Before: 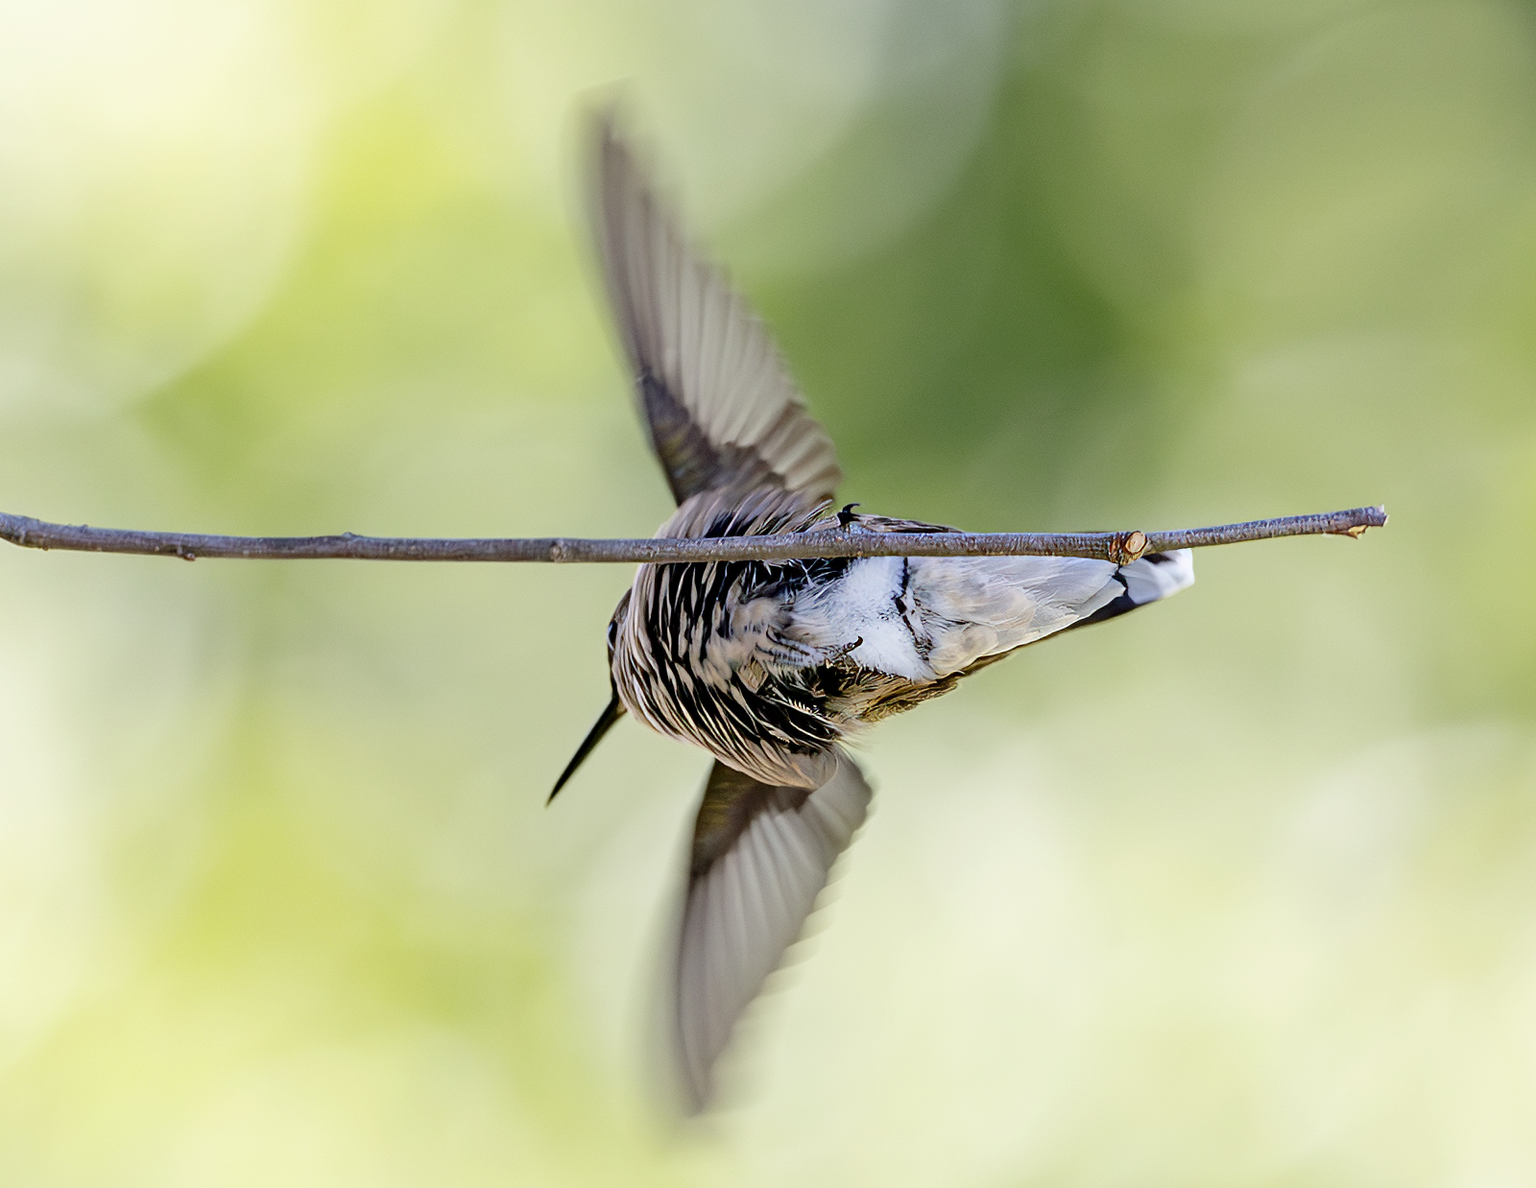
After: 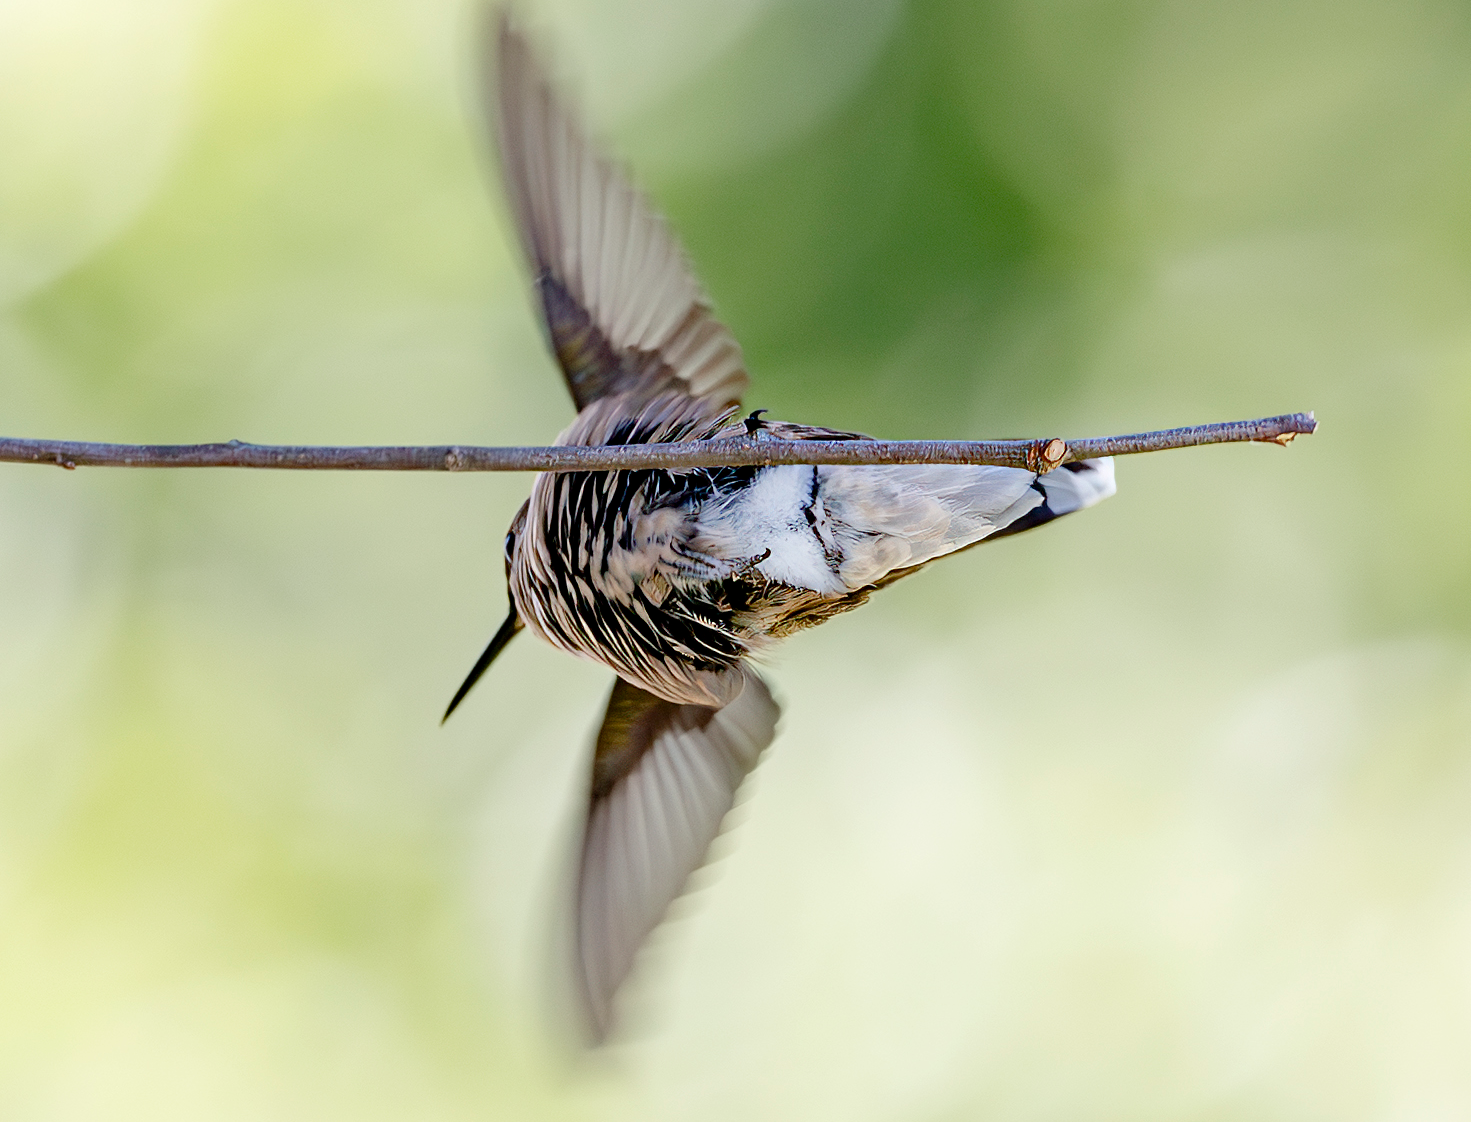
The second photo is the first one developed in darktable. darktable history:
color balance rgb: perceptual saturation grading › global saturation 0.054%, perceptual saturation grading › highlights -31.724%, perceptual saturation grading › mid-tones 5.679%, perceptual saturation grading › shadows 18.899%, global vibrance 20%
crop and rotate: left 8.061%, top 9.29%
